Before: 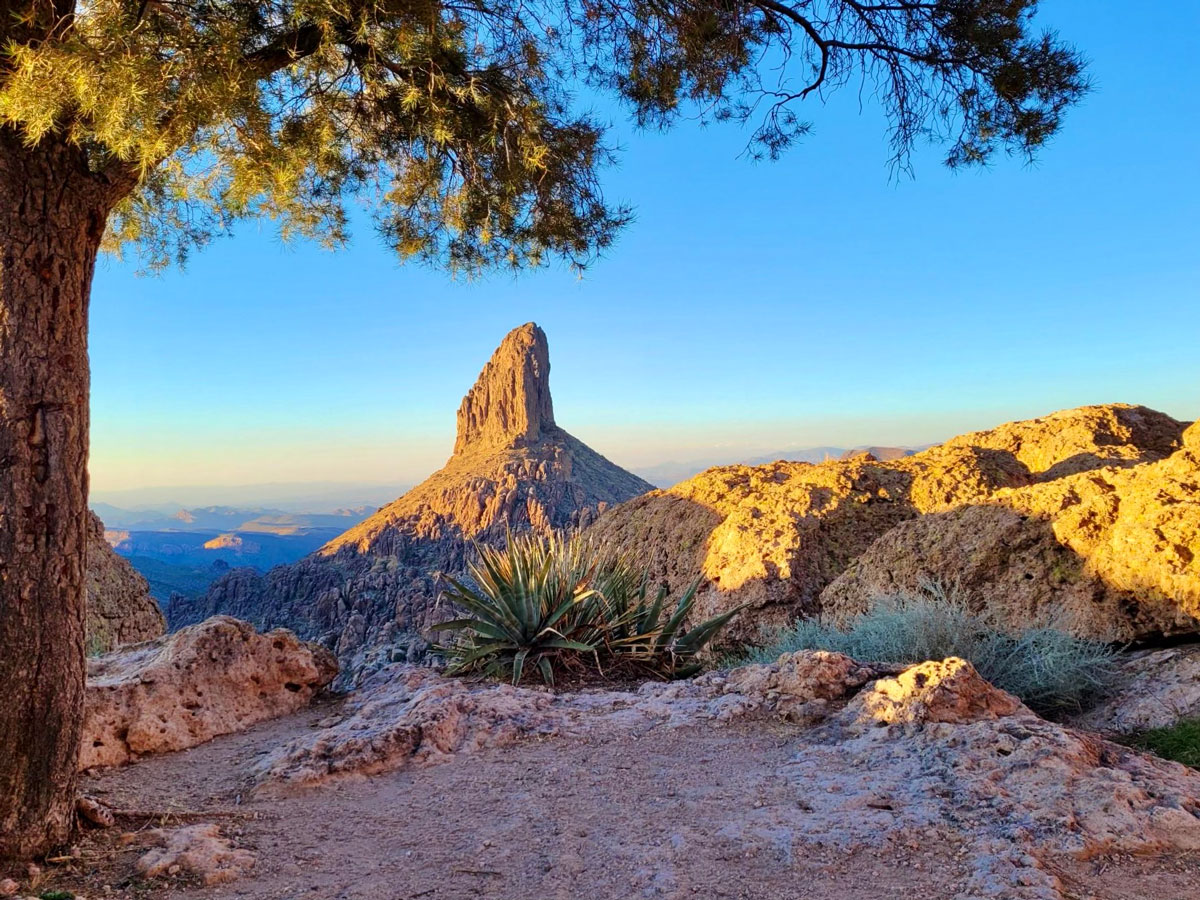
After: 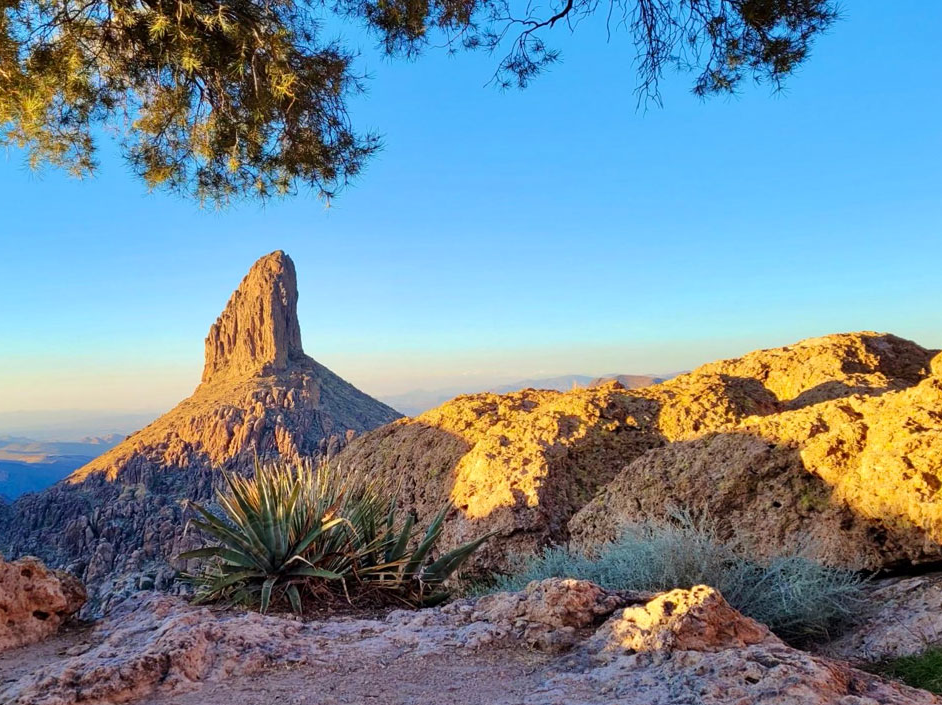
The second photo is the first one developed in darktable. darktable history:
crop and rotate: left 21.01%, top 8.068%, right 0.44%, bottom 13.568%
